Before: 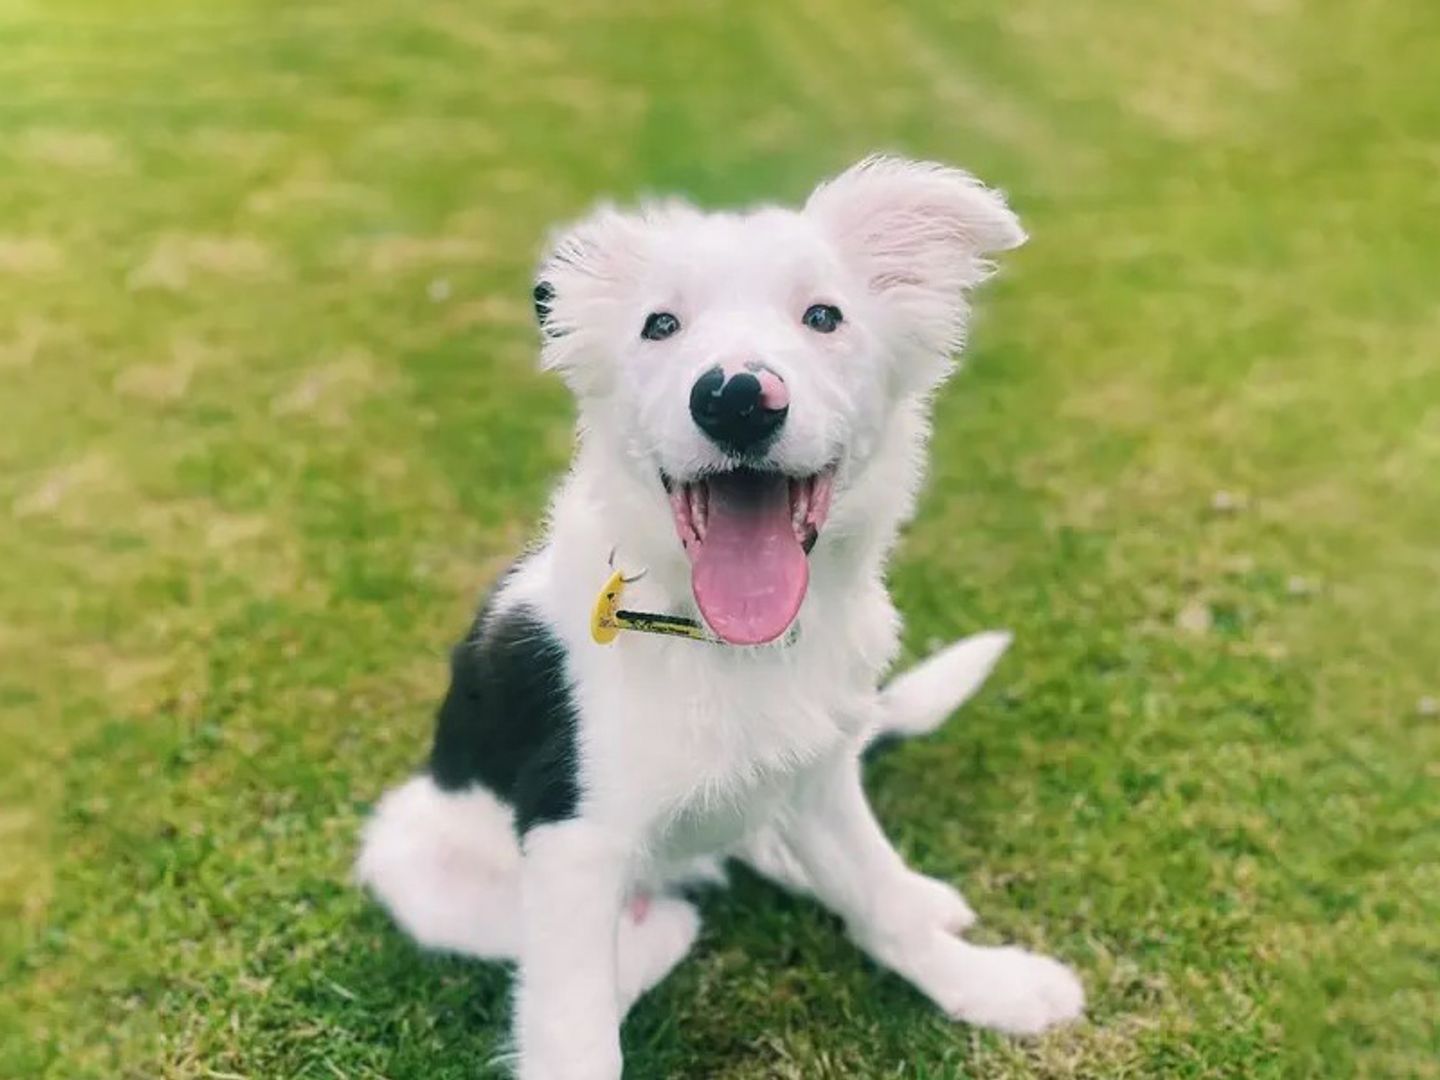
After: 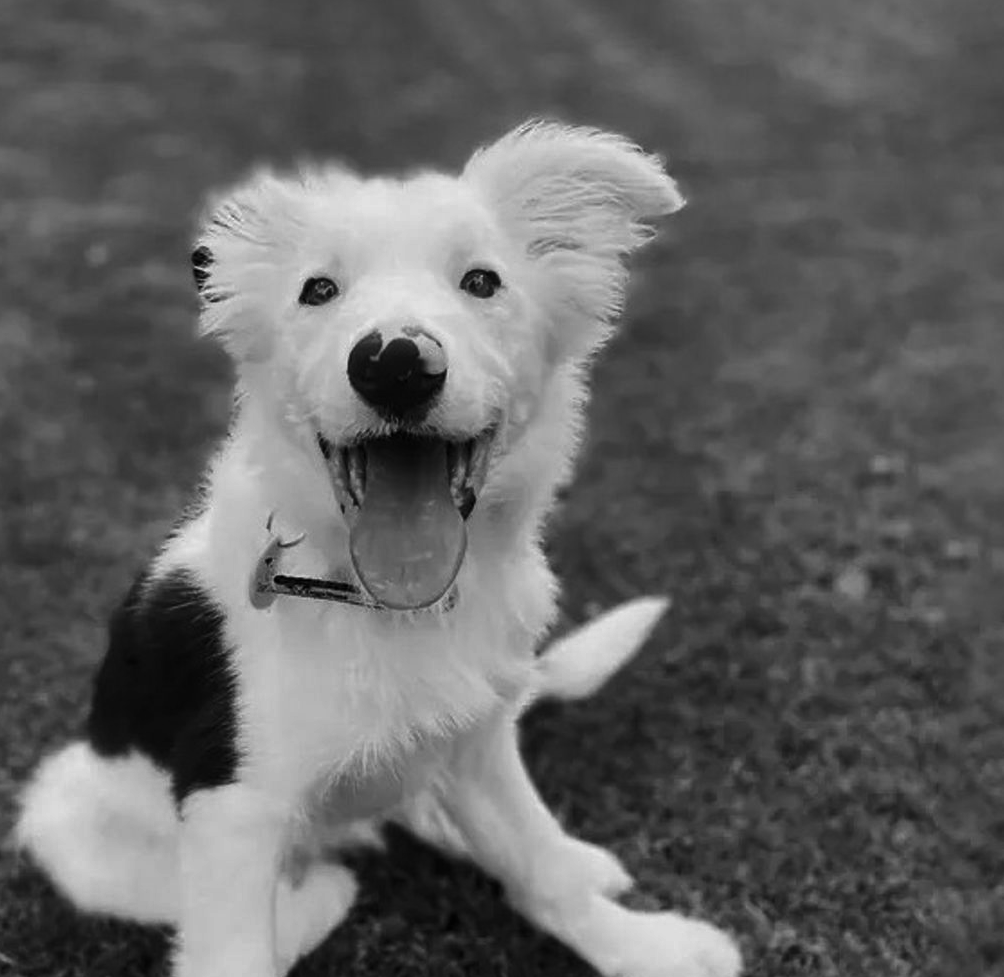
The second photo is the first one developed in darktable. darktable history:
color calibration: output gray [0.246, 0.254, 0.501, 0], illuminant as shot in camera, x 0.358, y 0.373, temperature 4628.91 K
levels: levels [0, 0.618, 1]
crop and rotate: left 23.751%, top 3.25%, right 6.499%, bottom 6.213%
